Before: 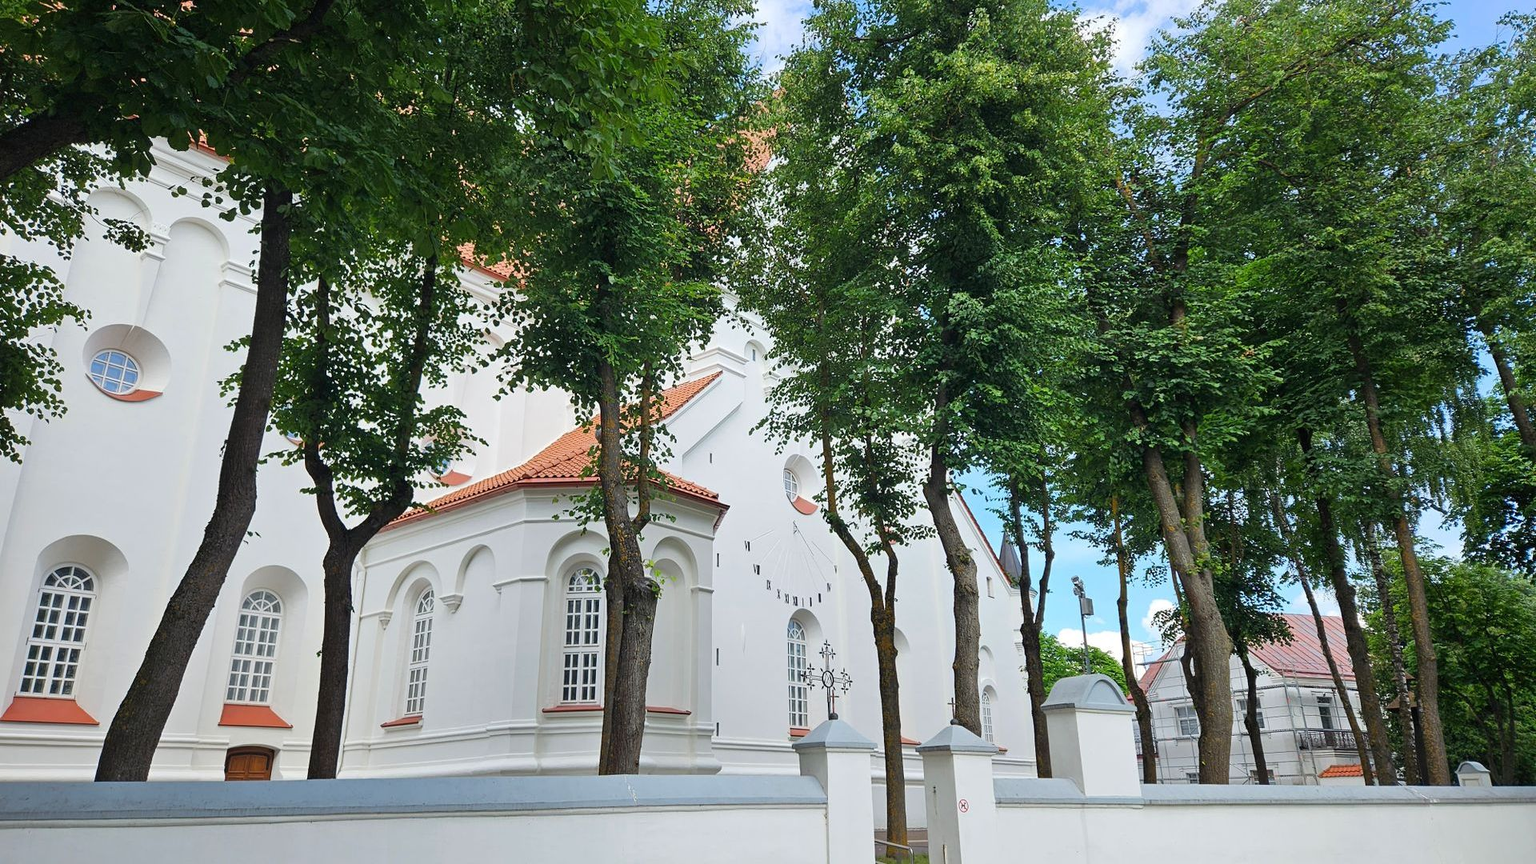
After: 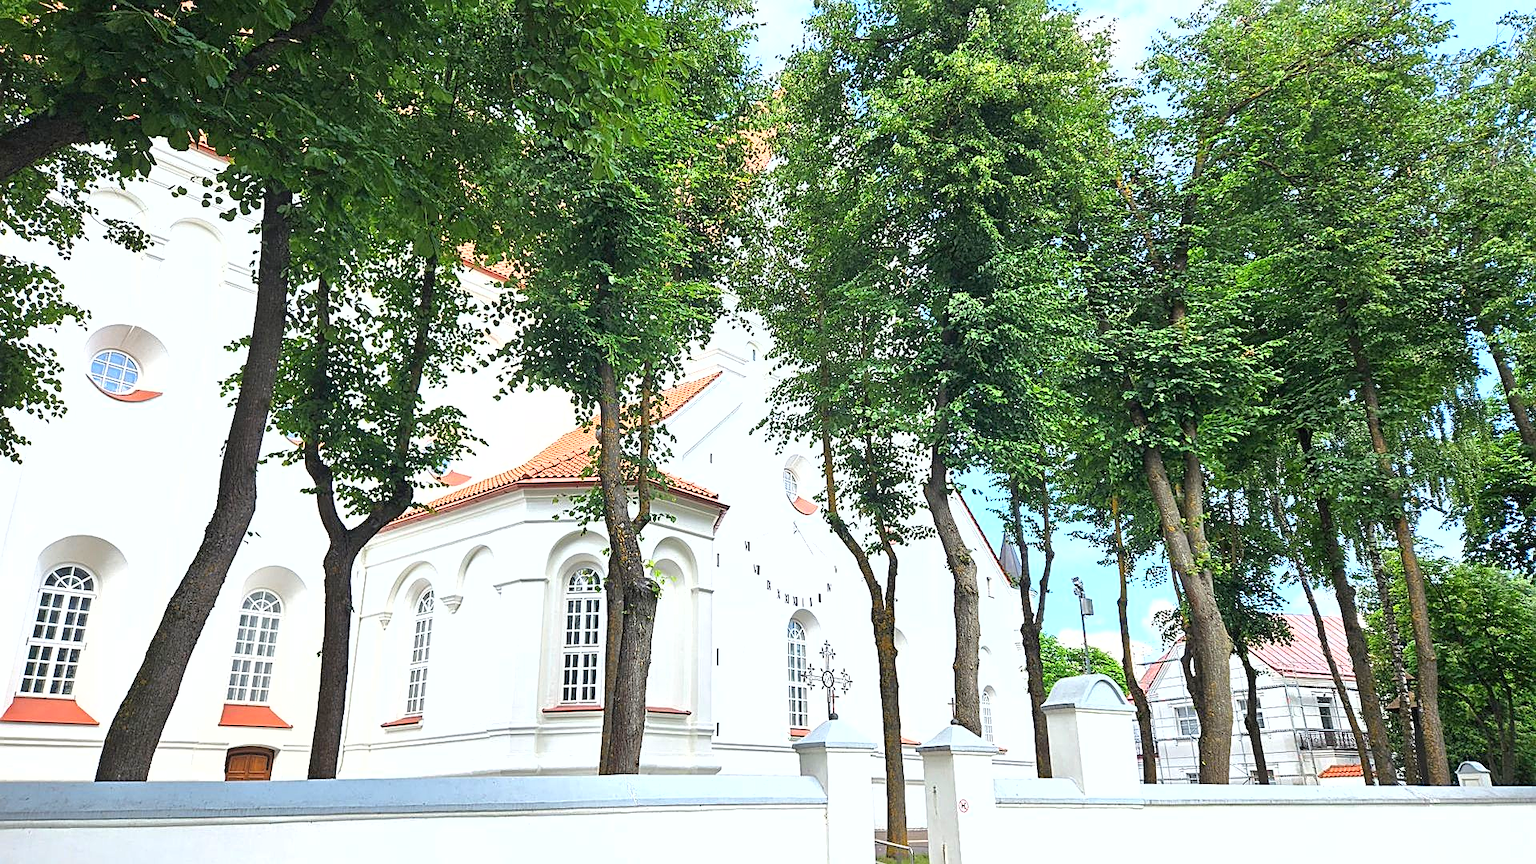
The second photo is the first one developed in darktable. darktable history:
exposure: black level correction 0, exposure 1.104 EV, compensate highlight preservation false
shadows and highlights: radius 126.92, shadows 21.22, highlights -22.98, low approximation 0.01
sharpen: on, module defaults
